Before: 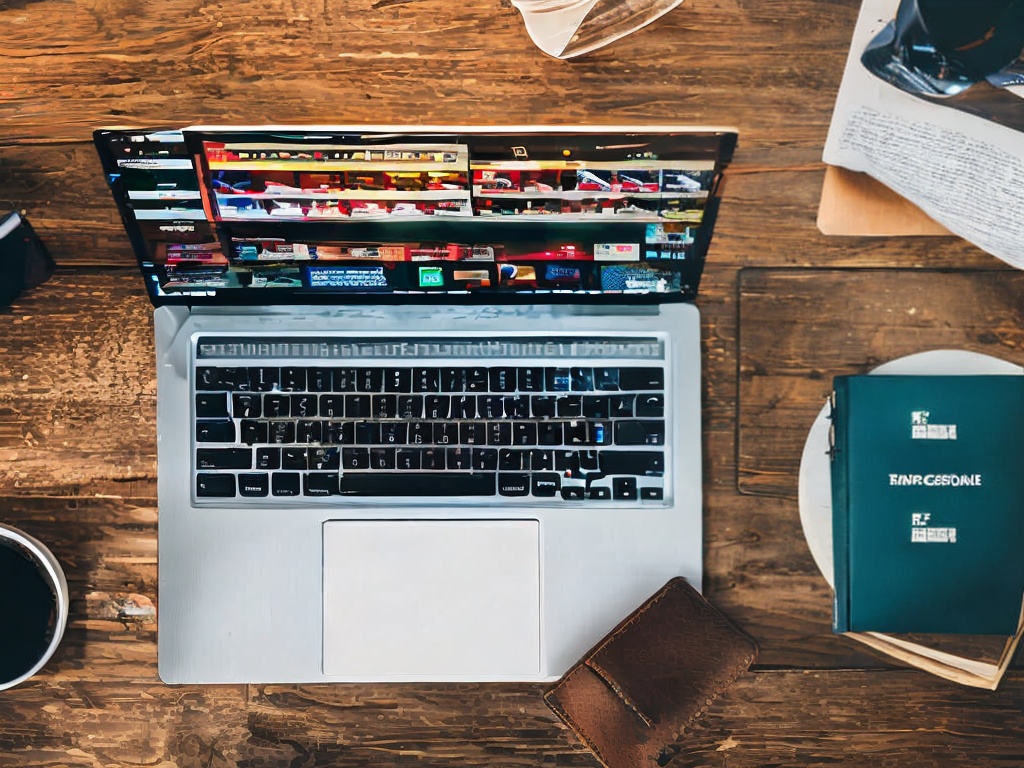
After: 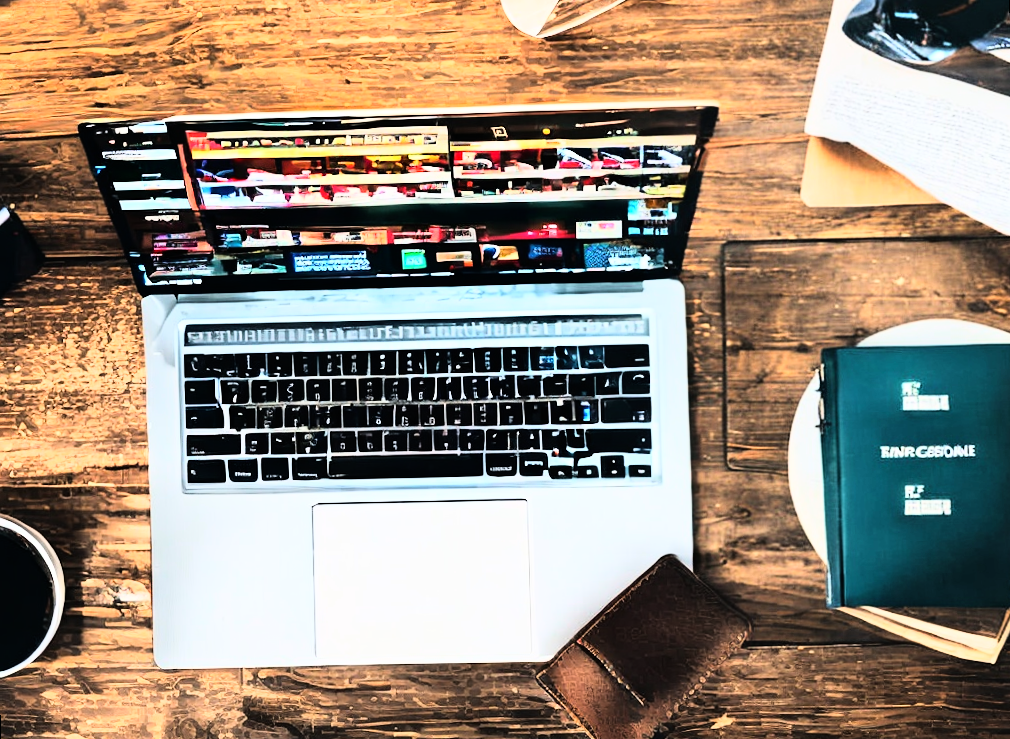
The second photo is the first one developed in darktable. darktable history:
rotate and perspective: rotation -1.32°, lens shift (horizontal) -0.031, crop left 0.015, crop right 0.985, crop top 0.047, crop bottom 0.982
rgb curve: curves: ch0 [(0, 0) (0.21, 0.15) (0.24, 0.21) (0.5, 0.75) (0.75, 0.96) (0.89, 0.99) (1, 1)]; ch1 [(0, 0.02) (0.21, 0.13) (0.25, 0.2) (0.5, 0.67) (0.75, 0.9) (0.89, 0.97) (1, 1)]; ch2 [(0, 0.02) (0.21, 0.13) (0.25, 0.2) (0.5, 0.67) (0.75, 0.9) (0.89, 0.97) (1, 1)], compensate middle gray true
